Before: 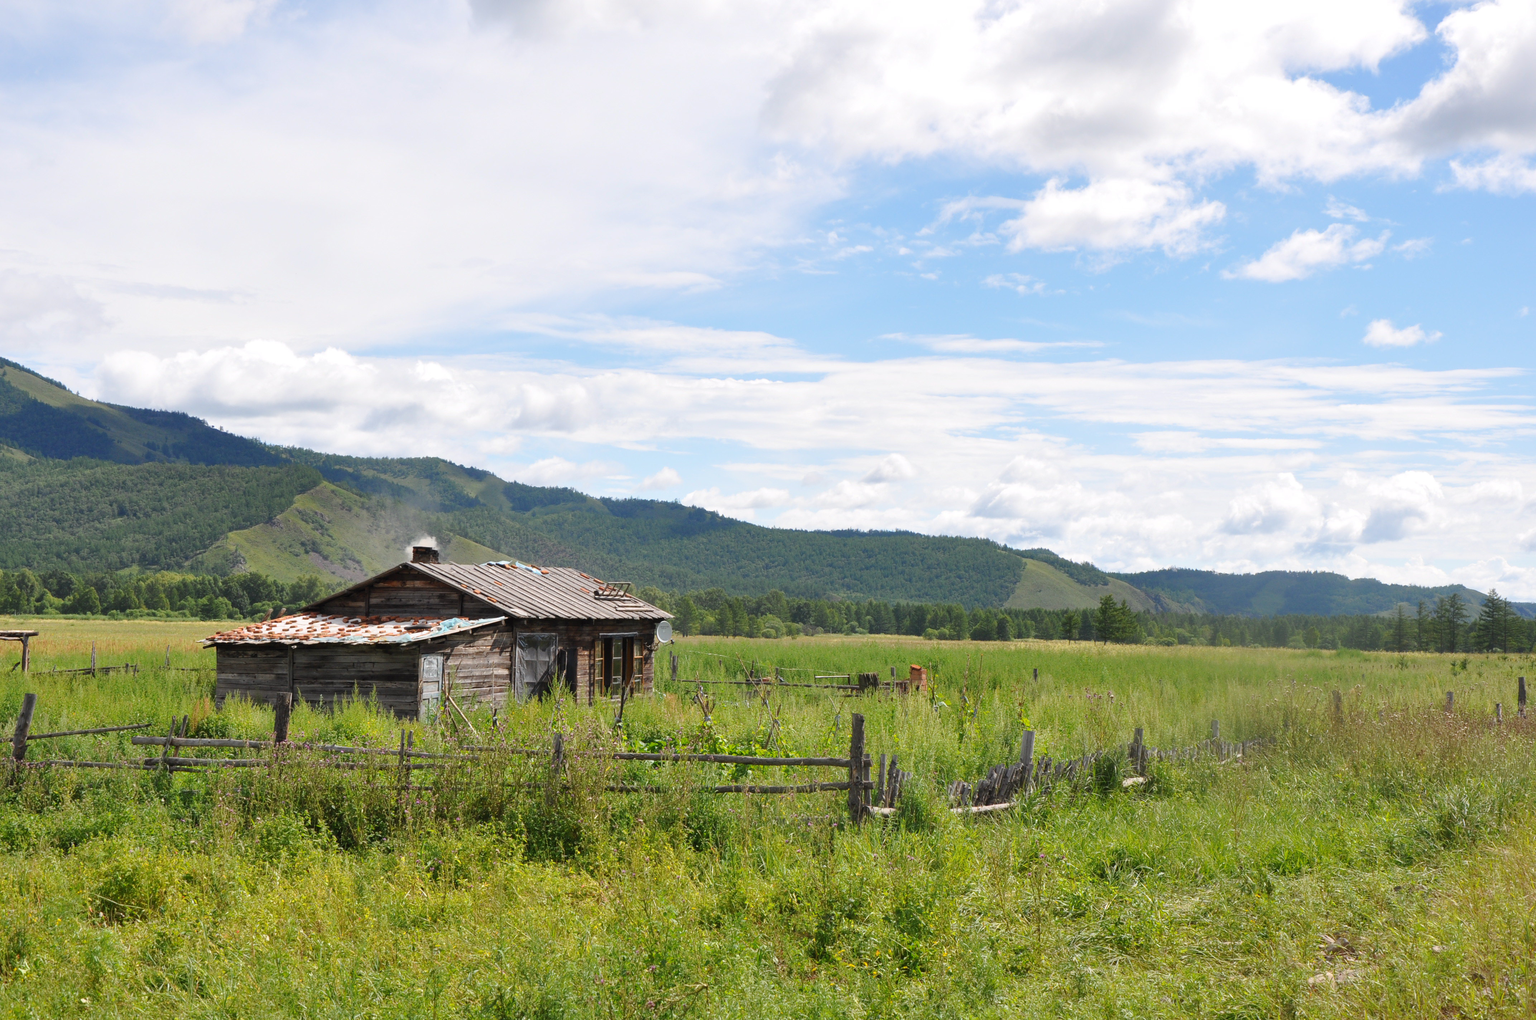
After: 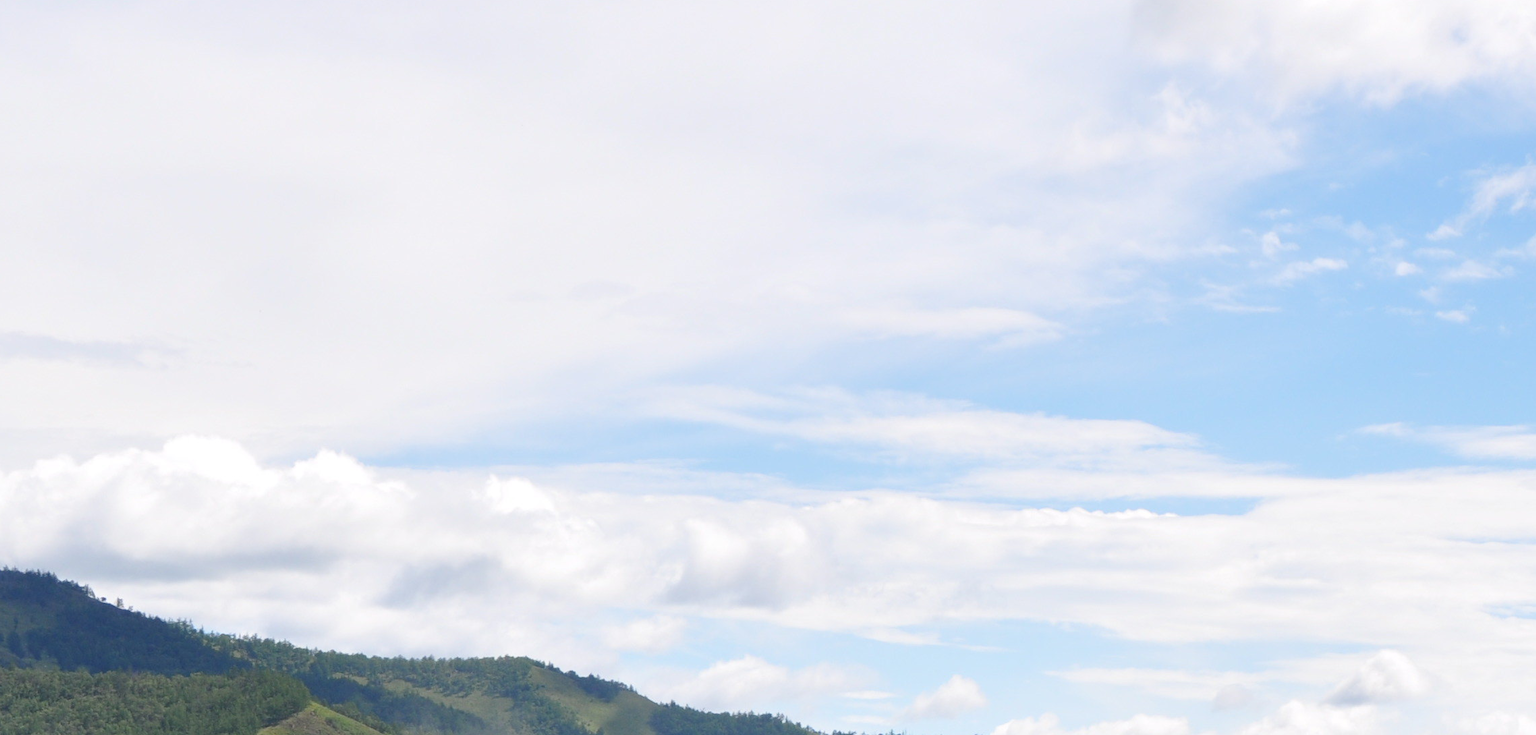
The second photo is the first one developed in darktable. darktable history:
crop: left 10.285%, top 10.64%, right 36.599%, bottom 51.05%
